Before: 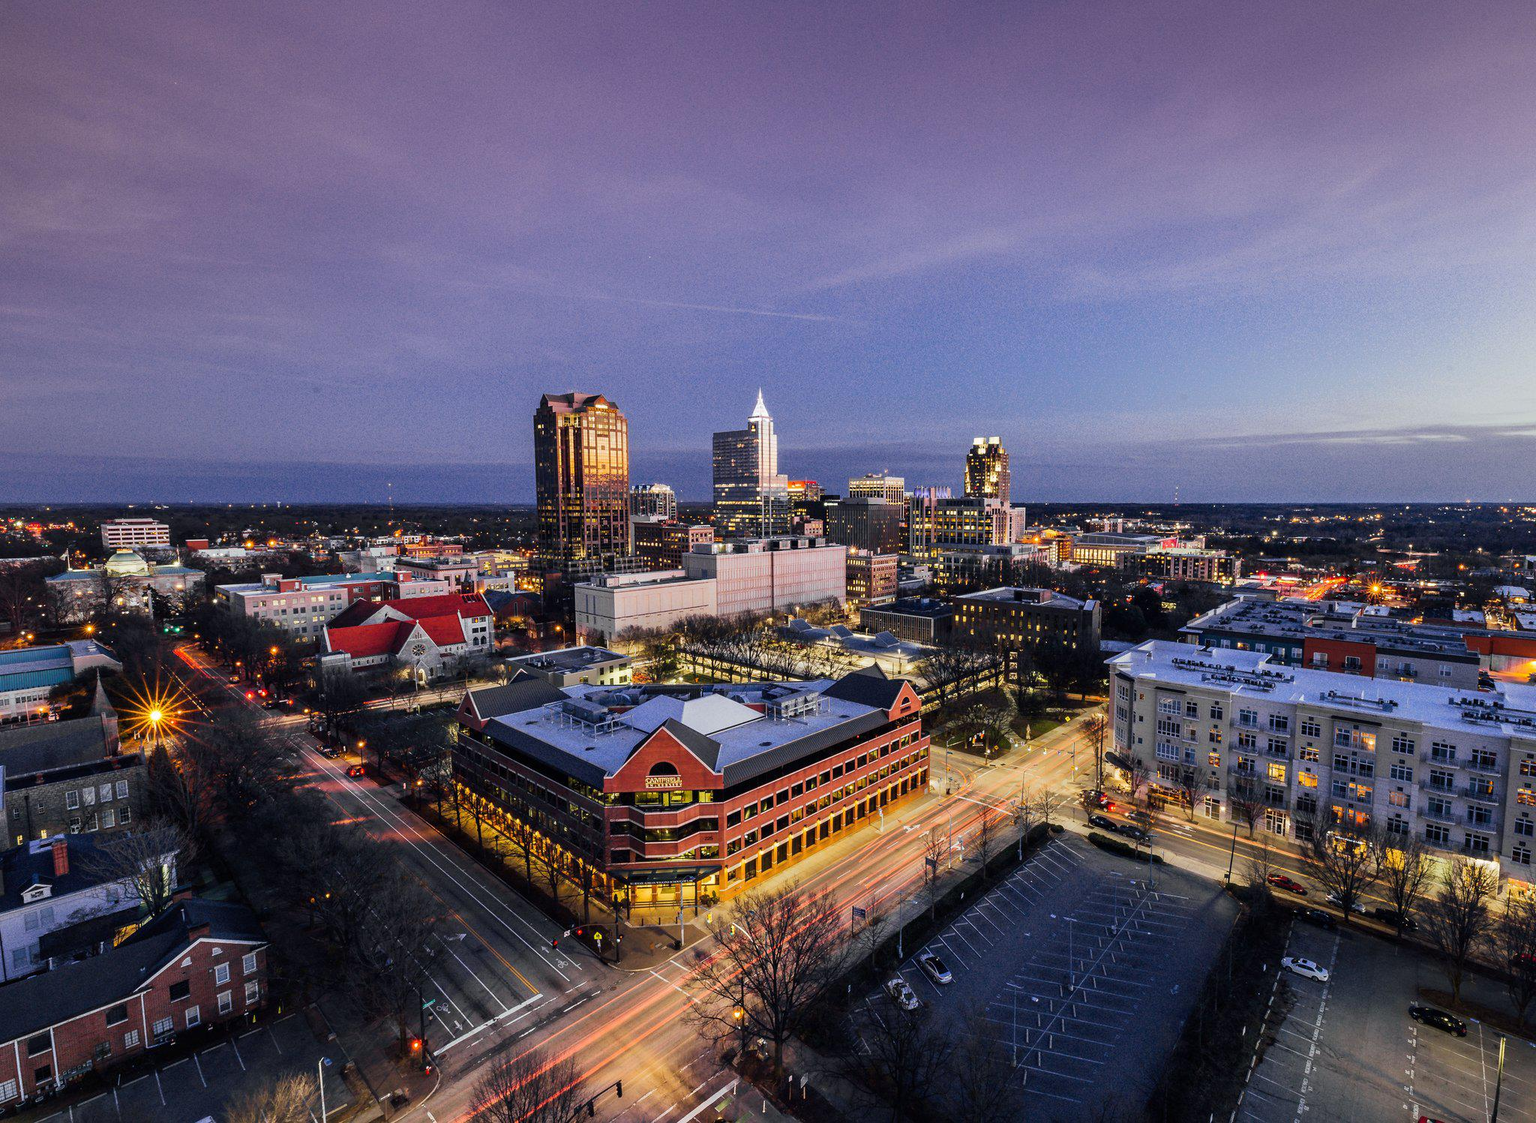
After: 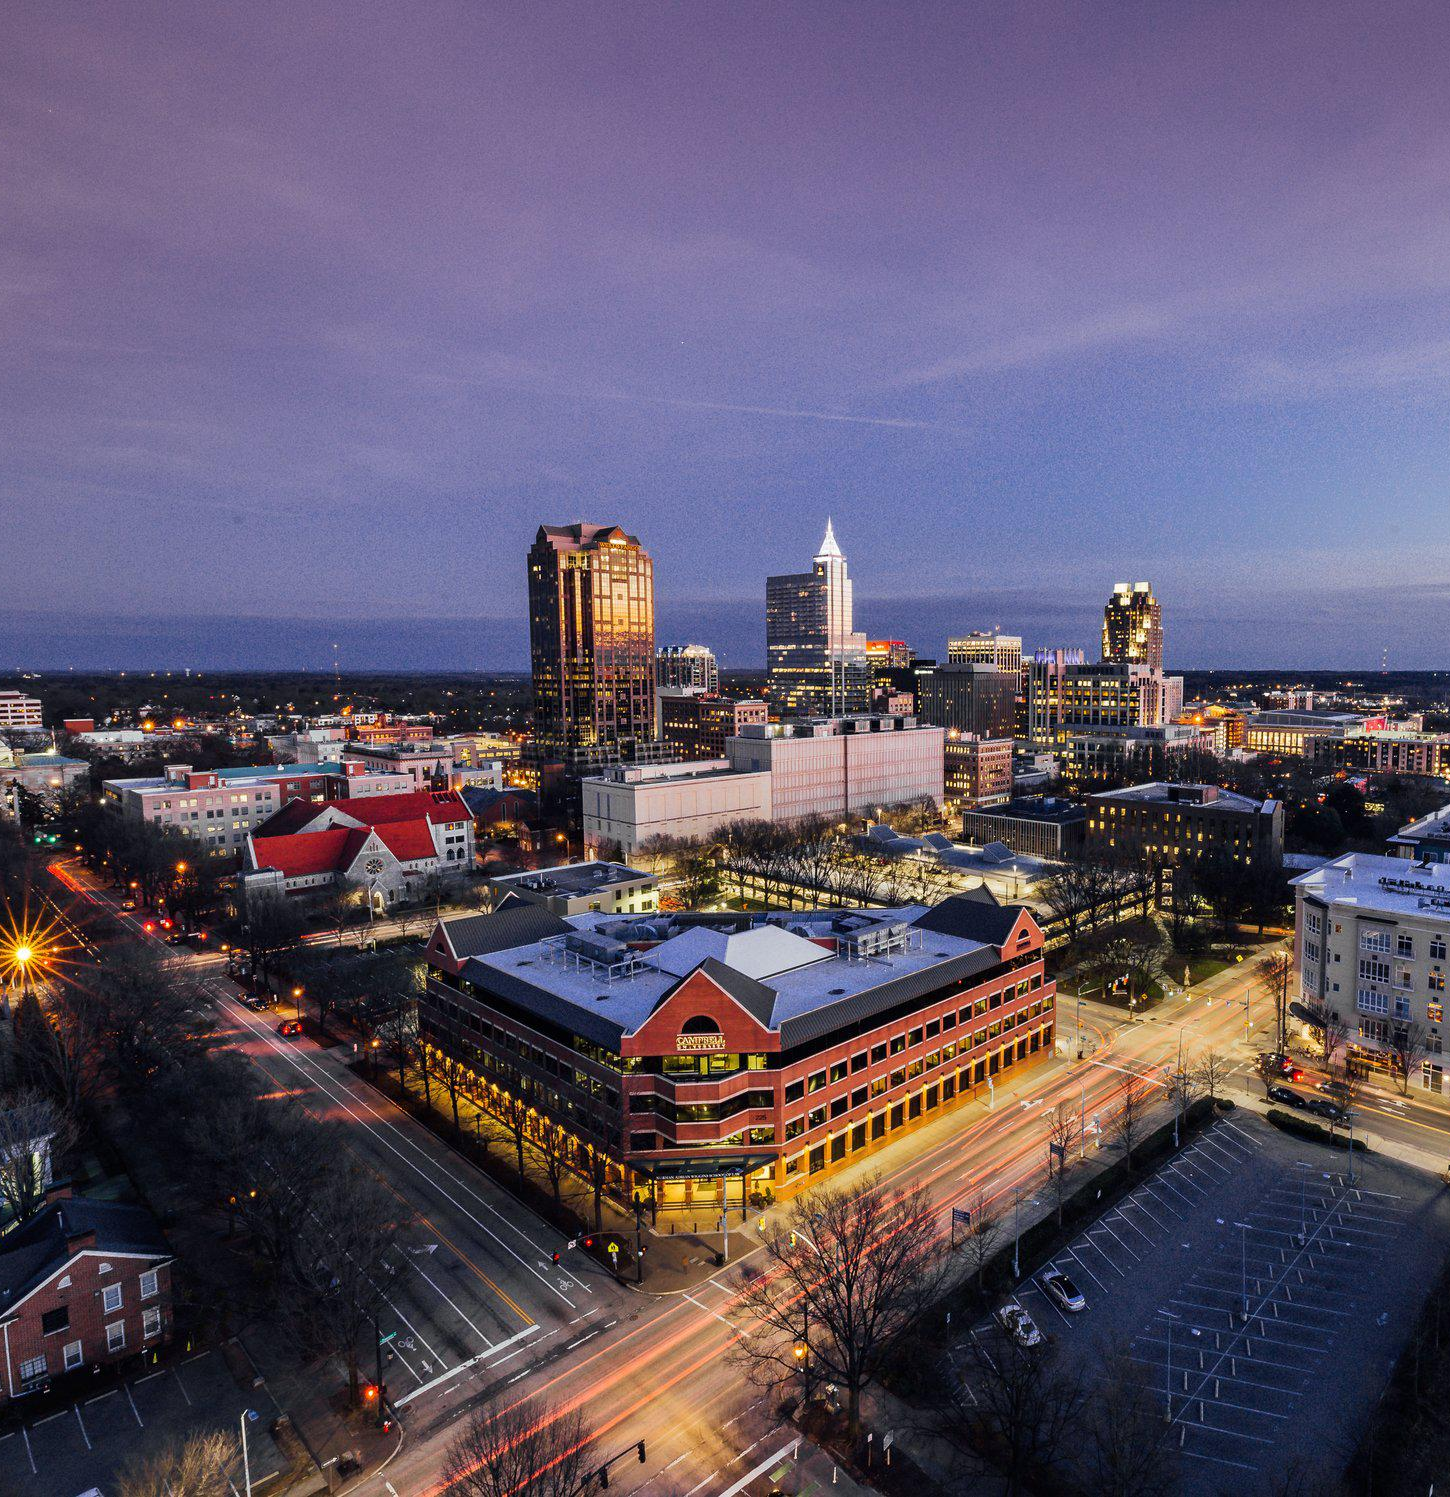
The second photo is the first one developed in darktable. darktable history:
crop and rotate: left 9.028%, right 20.137%
